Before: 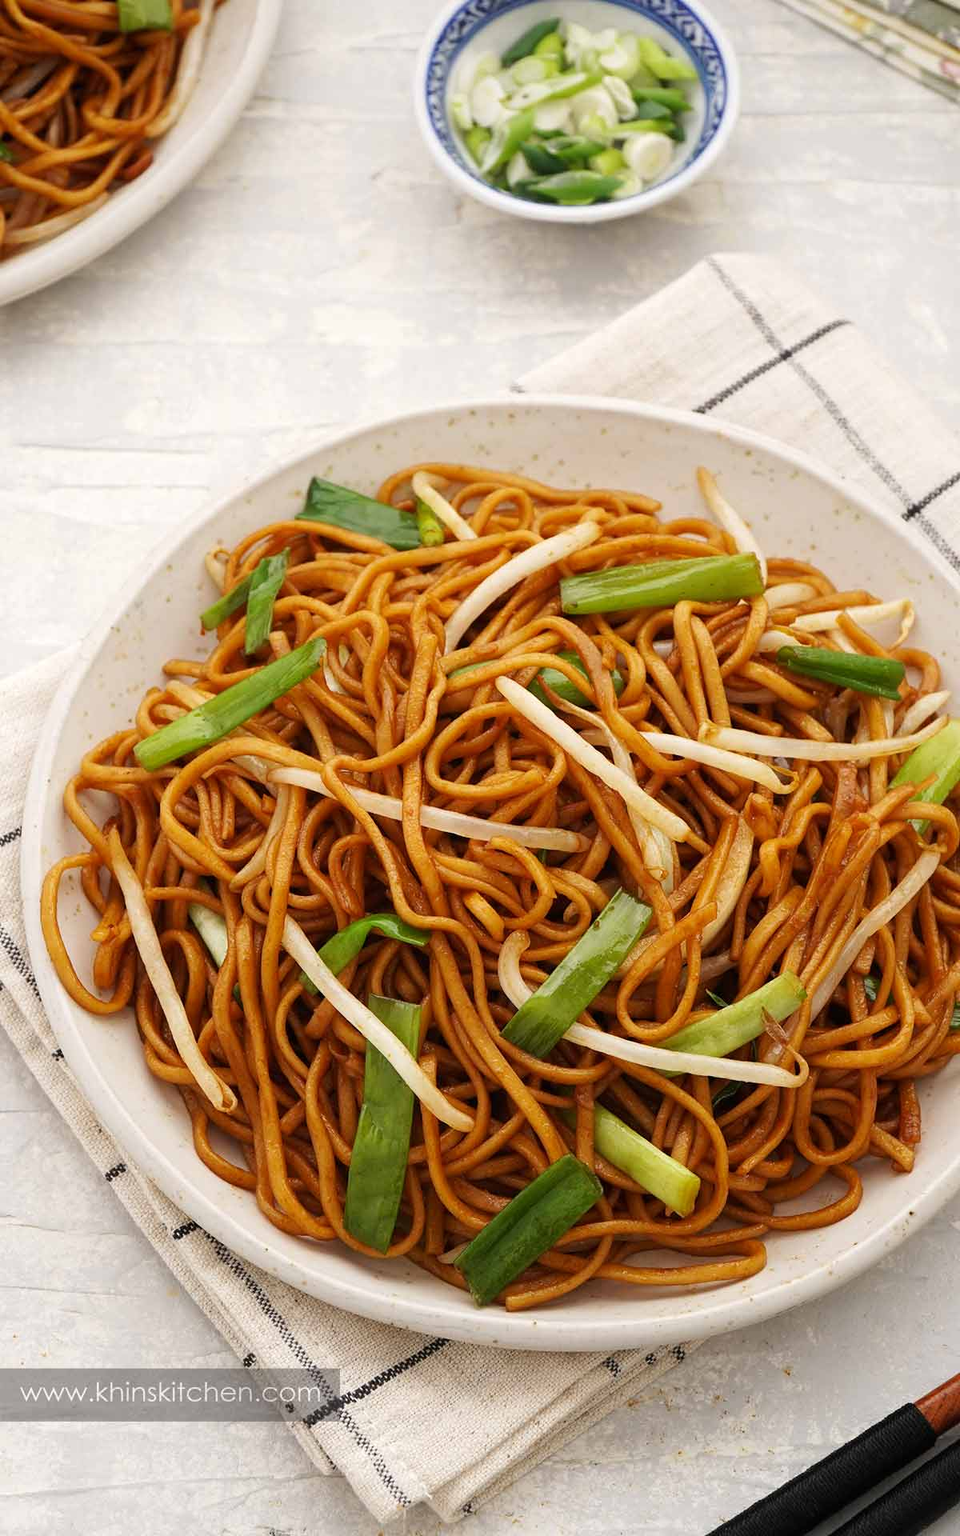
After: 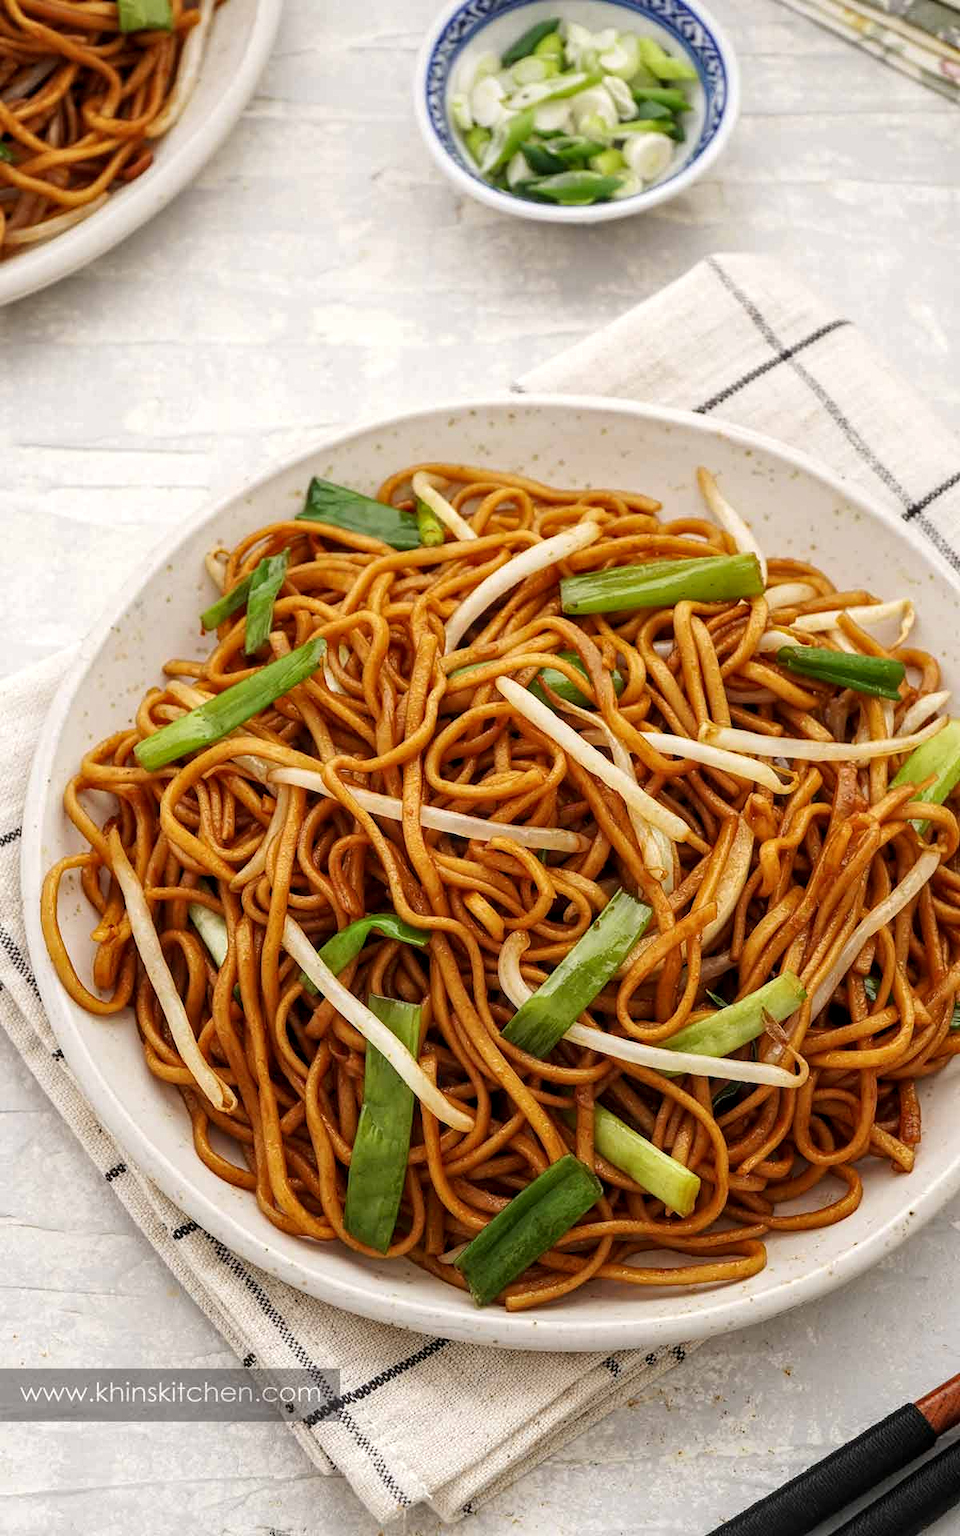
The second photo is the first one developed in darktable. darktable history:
exposure: compensate exposure bias true, compensate highlight preservation false
local contrast: detail 130%
